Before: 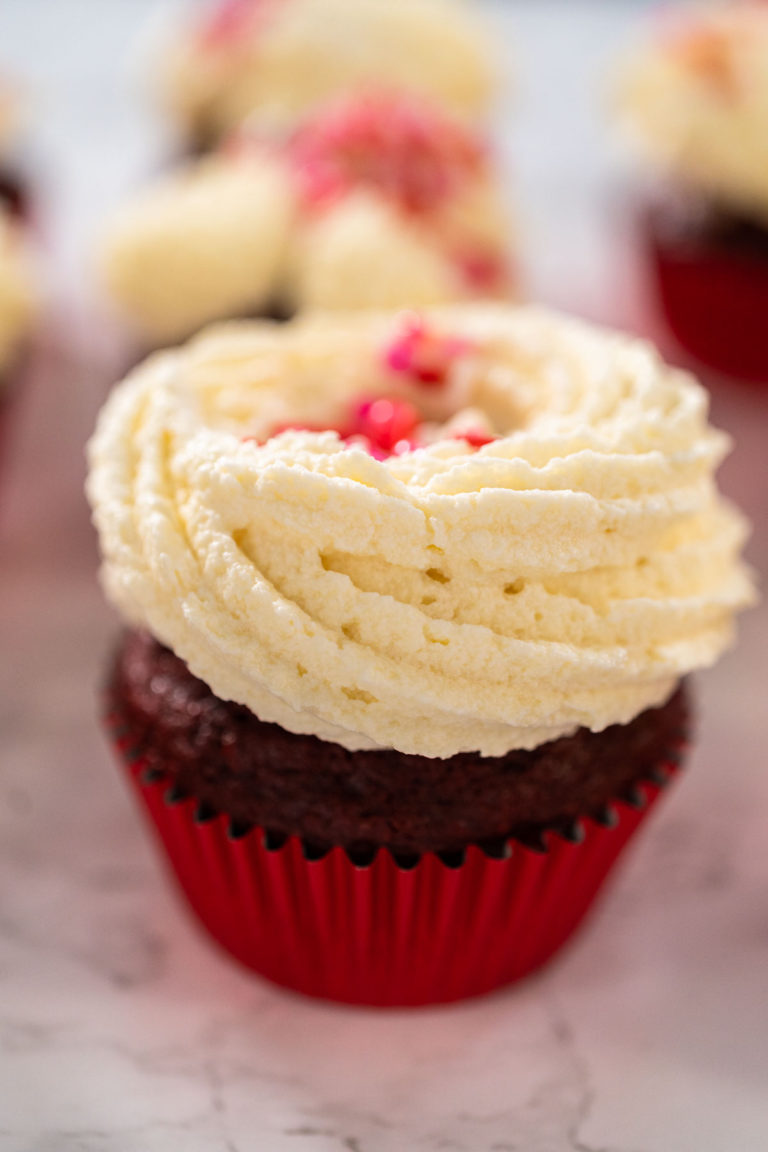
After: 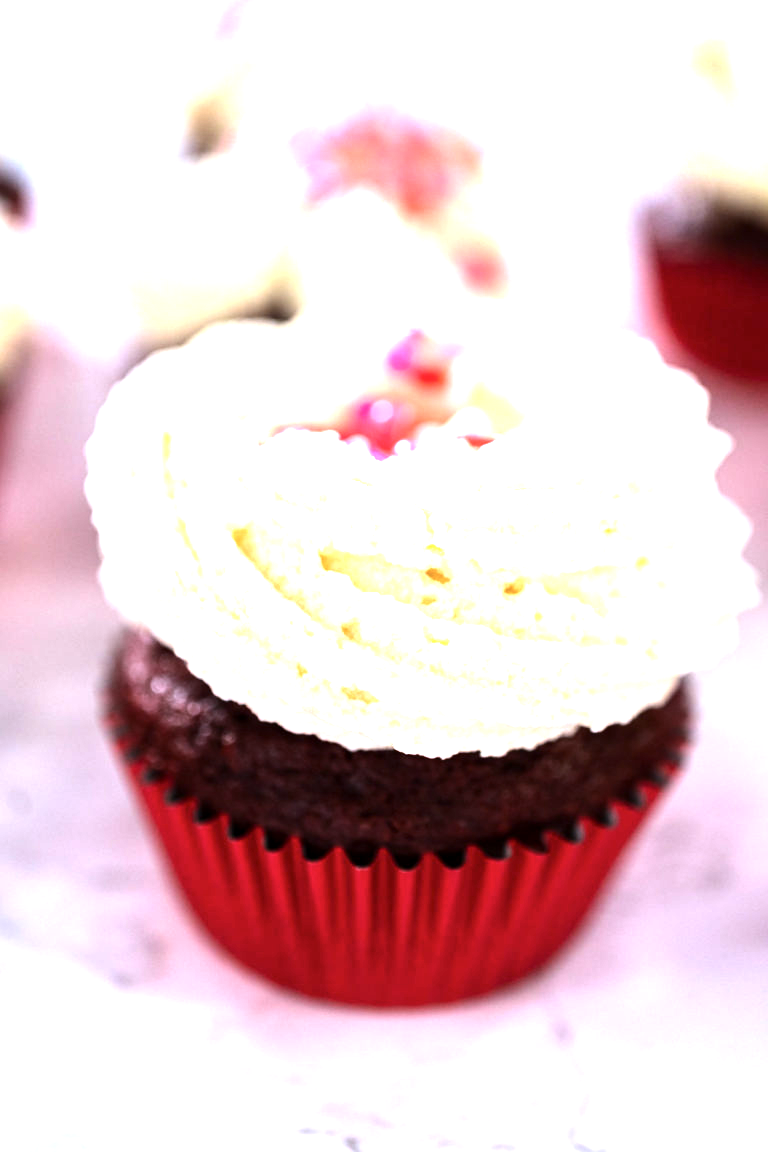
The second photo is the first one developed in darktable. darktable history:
tone equalizer: -8 EV -0.71 EV, -7 EV -0.727 EV, -6 EV -0.614 EV, -5 EV -0.403 EV, -3 EV 0.381 EV, -2 EV 0.6 EV, -1 EV 0.694 EV, +0 EV 0.747 EV, edges refinement/feathering 500, mask exposure compensation -1.57 EV, preserve details no
color calibration: illuminant custom, x 0.387, y 0.387, temperature 3802.07 K
exposure: black level correction 0.001, exposure 0.963 EV, compensate exposure bias true, compensate highlight preservation false
